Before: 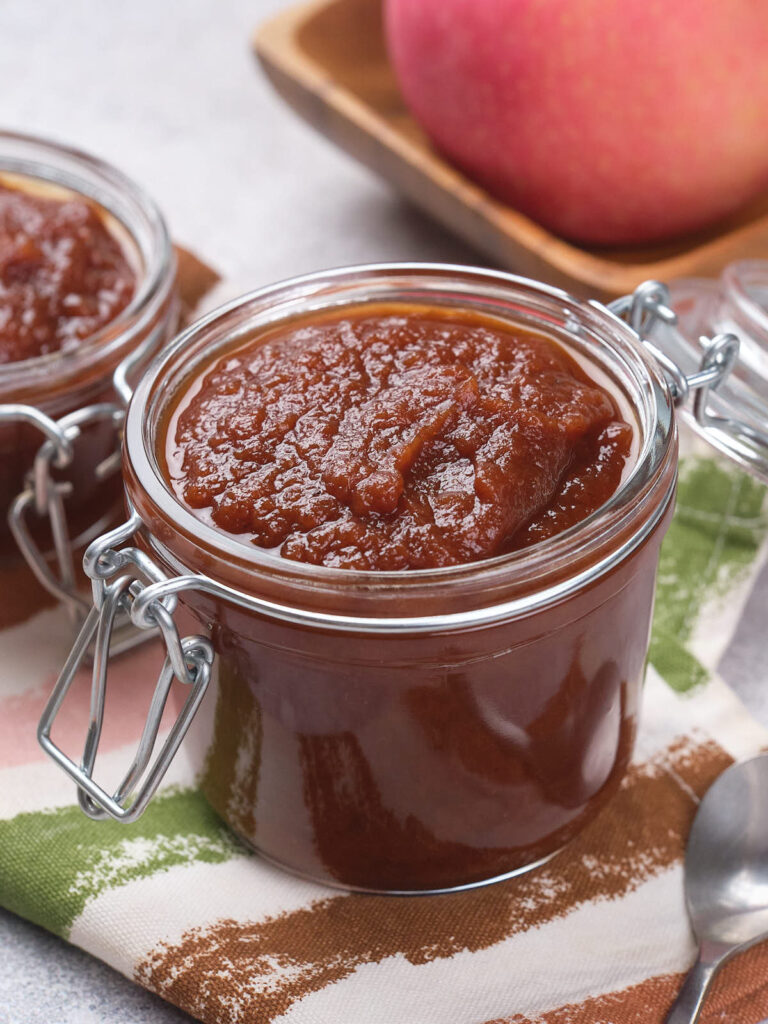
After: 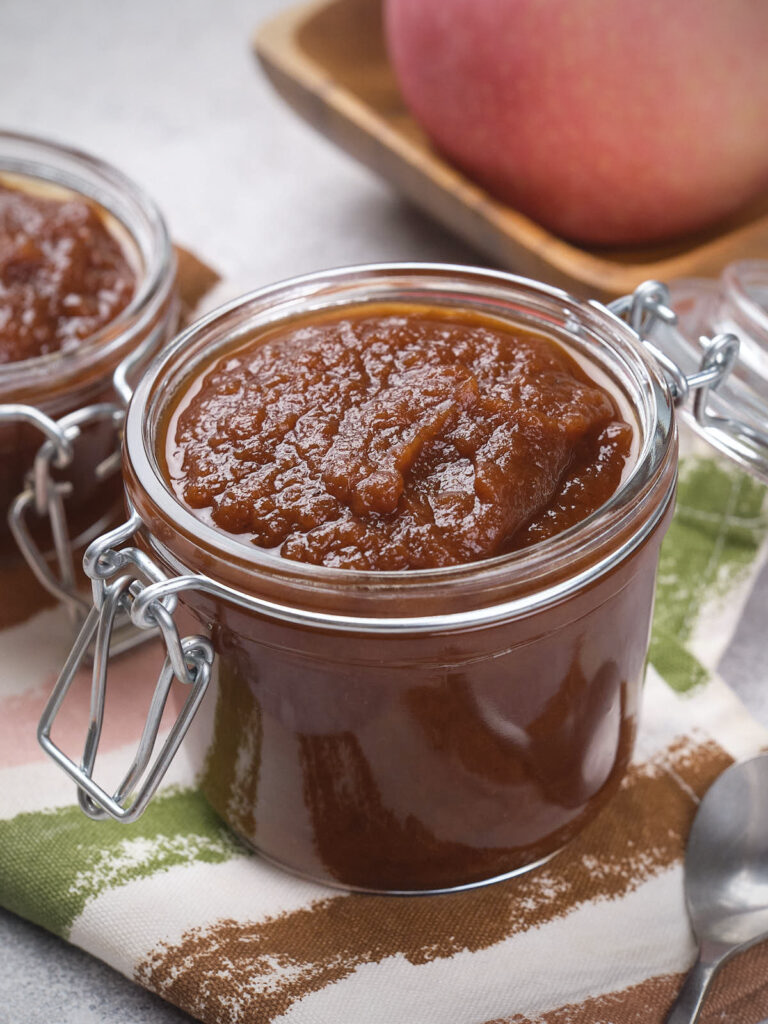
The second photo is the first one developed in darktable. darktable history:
color contrast: green-magenta contrast 0.81
vignetting: fall-off radius 60.92%
